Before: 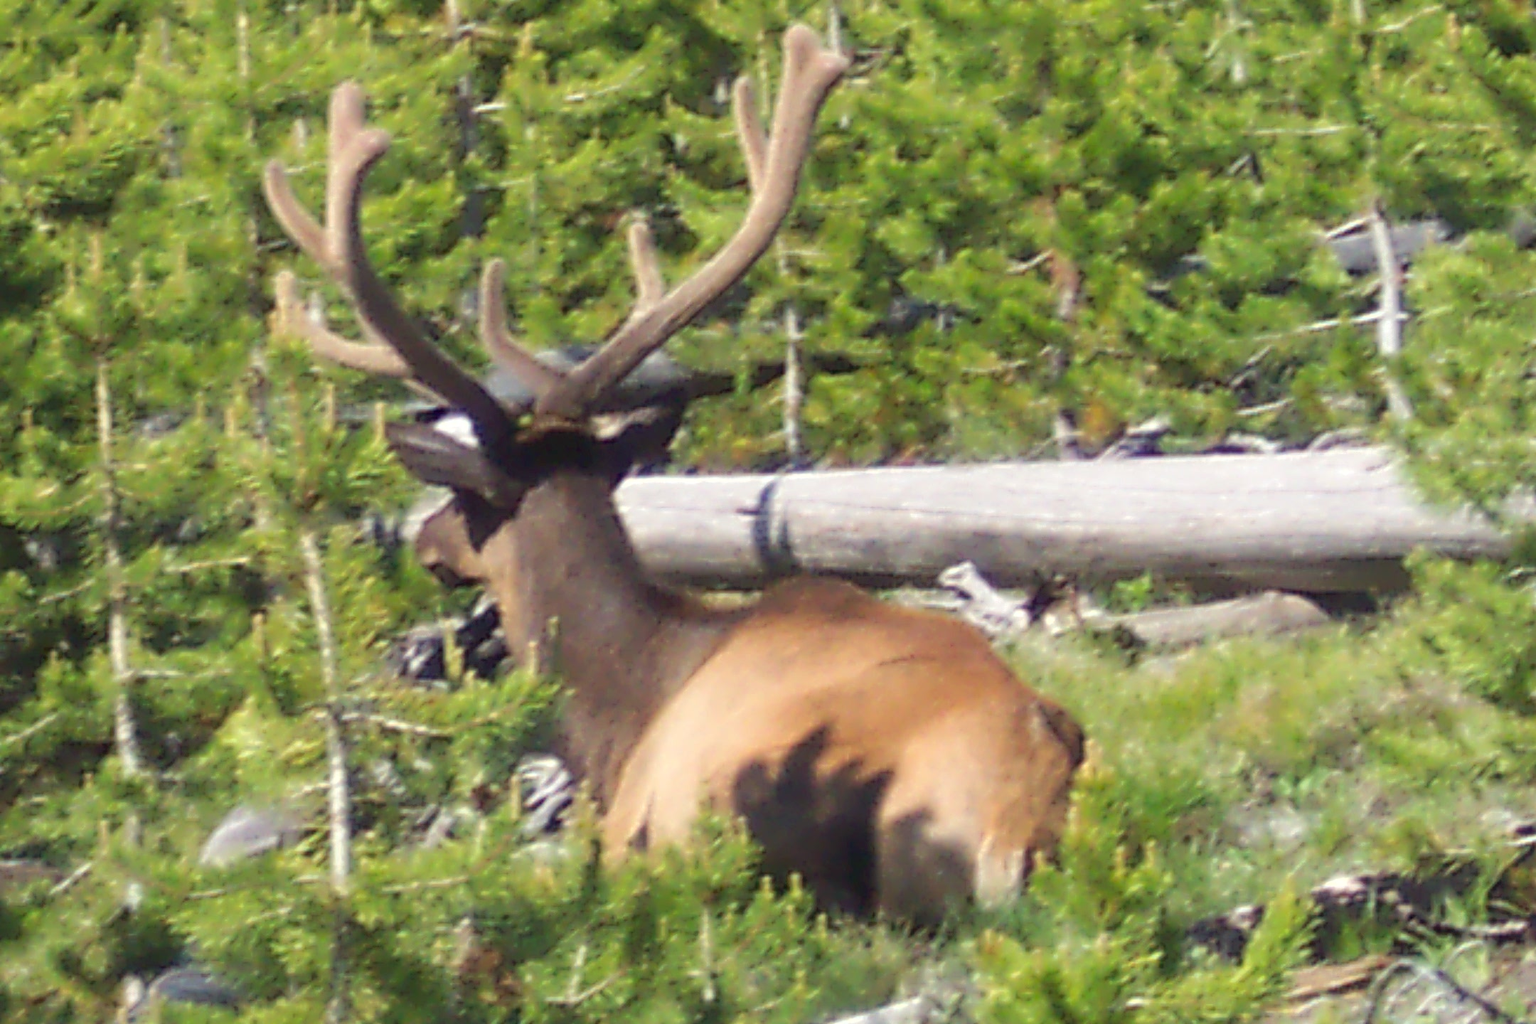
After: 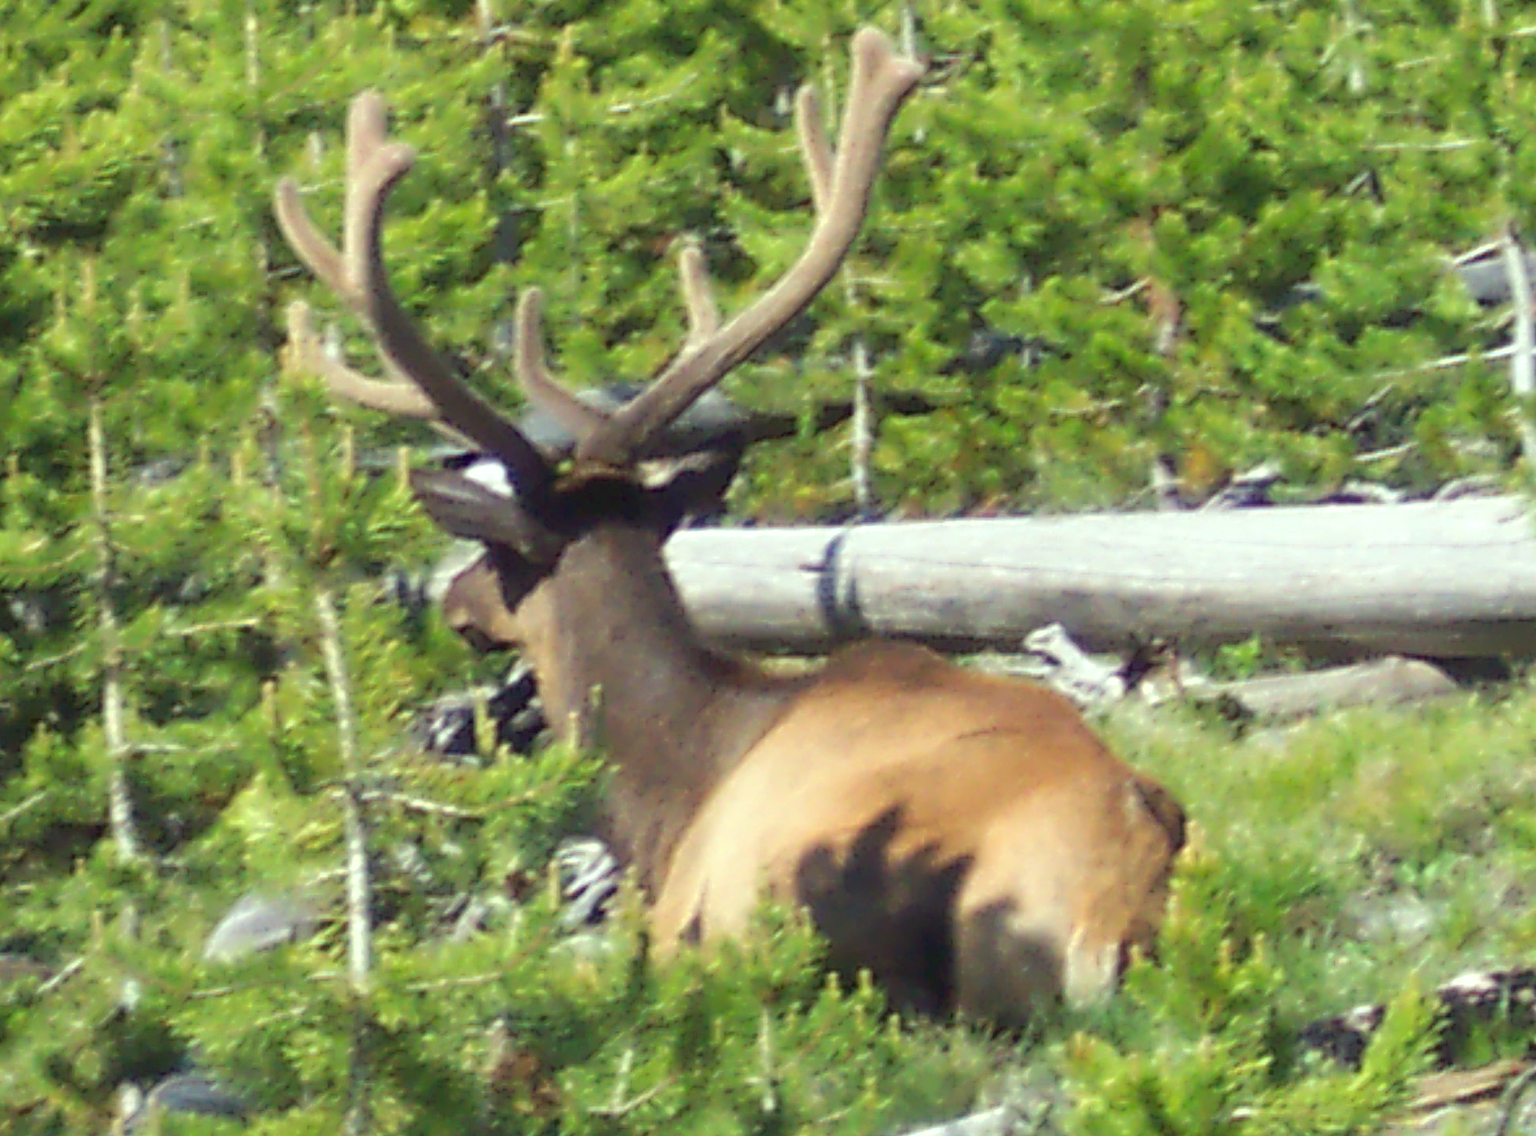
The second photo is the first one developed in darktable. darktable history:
color correction: highlights a* -8, highlights b* 3.1
color balance: output saturation 98.5%
exposure: black level correction 0.001, exposure 0.14 EV, compensate highlight preservation false
crop and rotate: left 1.088%, right 8.807%
